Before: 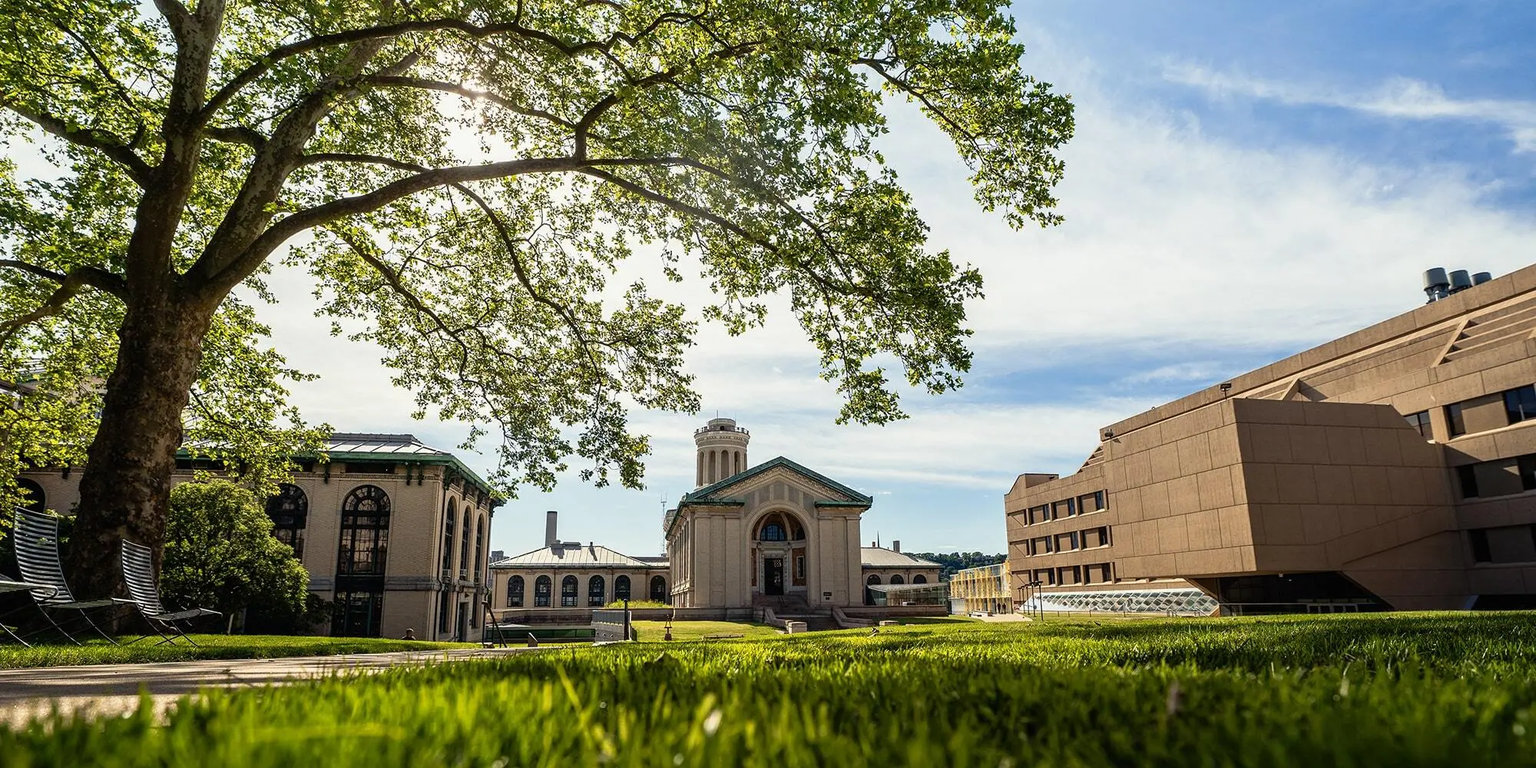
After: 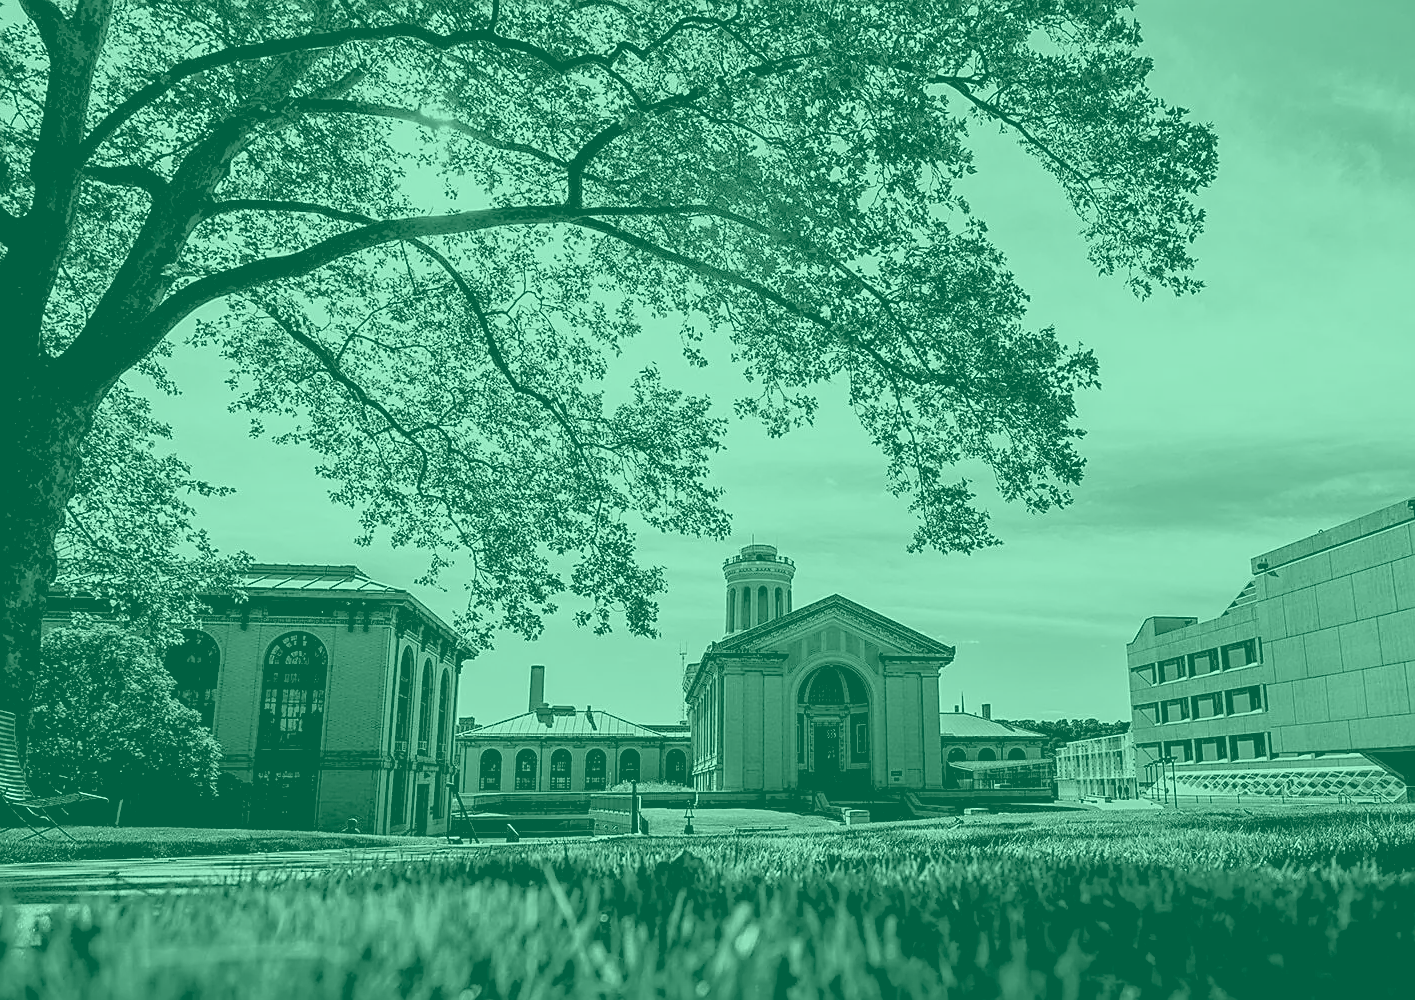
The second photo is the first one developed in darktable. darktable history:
crop and rotate: left 9.061%, right 20.142%
colorize: hue 147.6°, saturation 65%, lightness 21.64%
sharpen: on, module defaults
rgb levels: levels [[0.034, 0.472, 0.904], [0, 0.5, 1], [0, 0.5, 1]]
